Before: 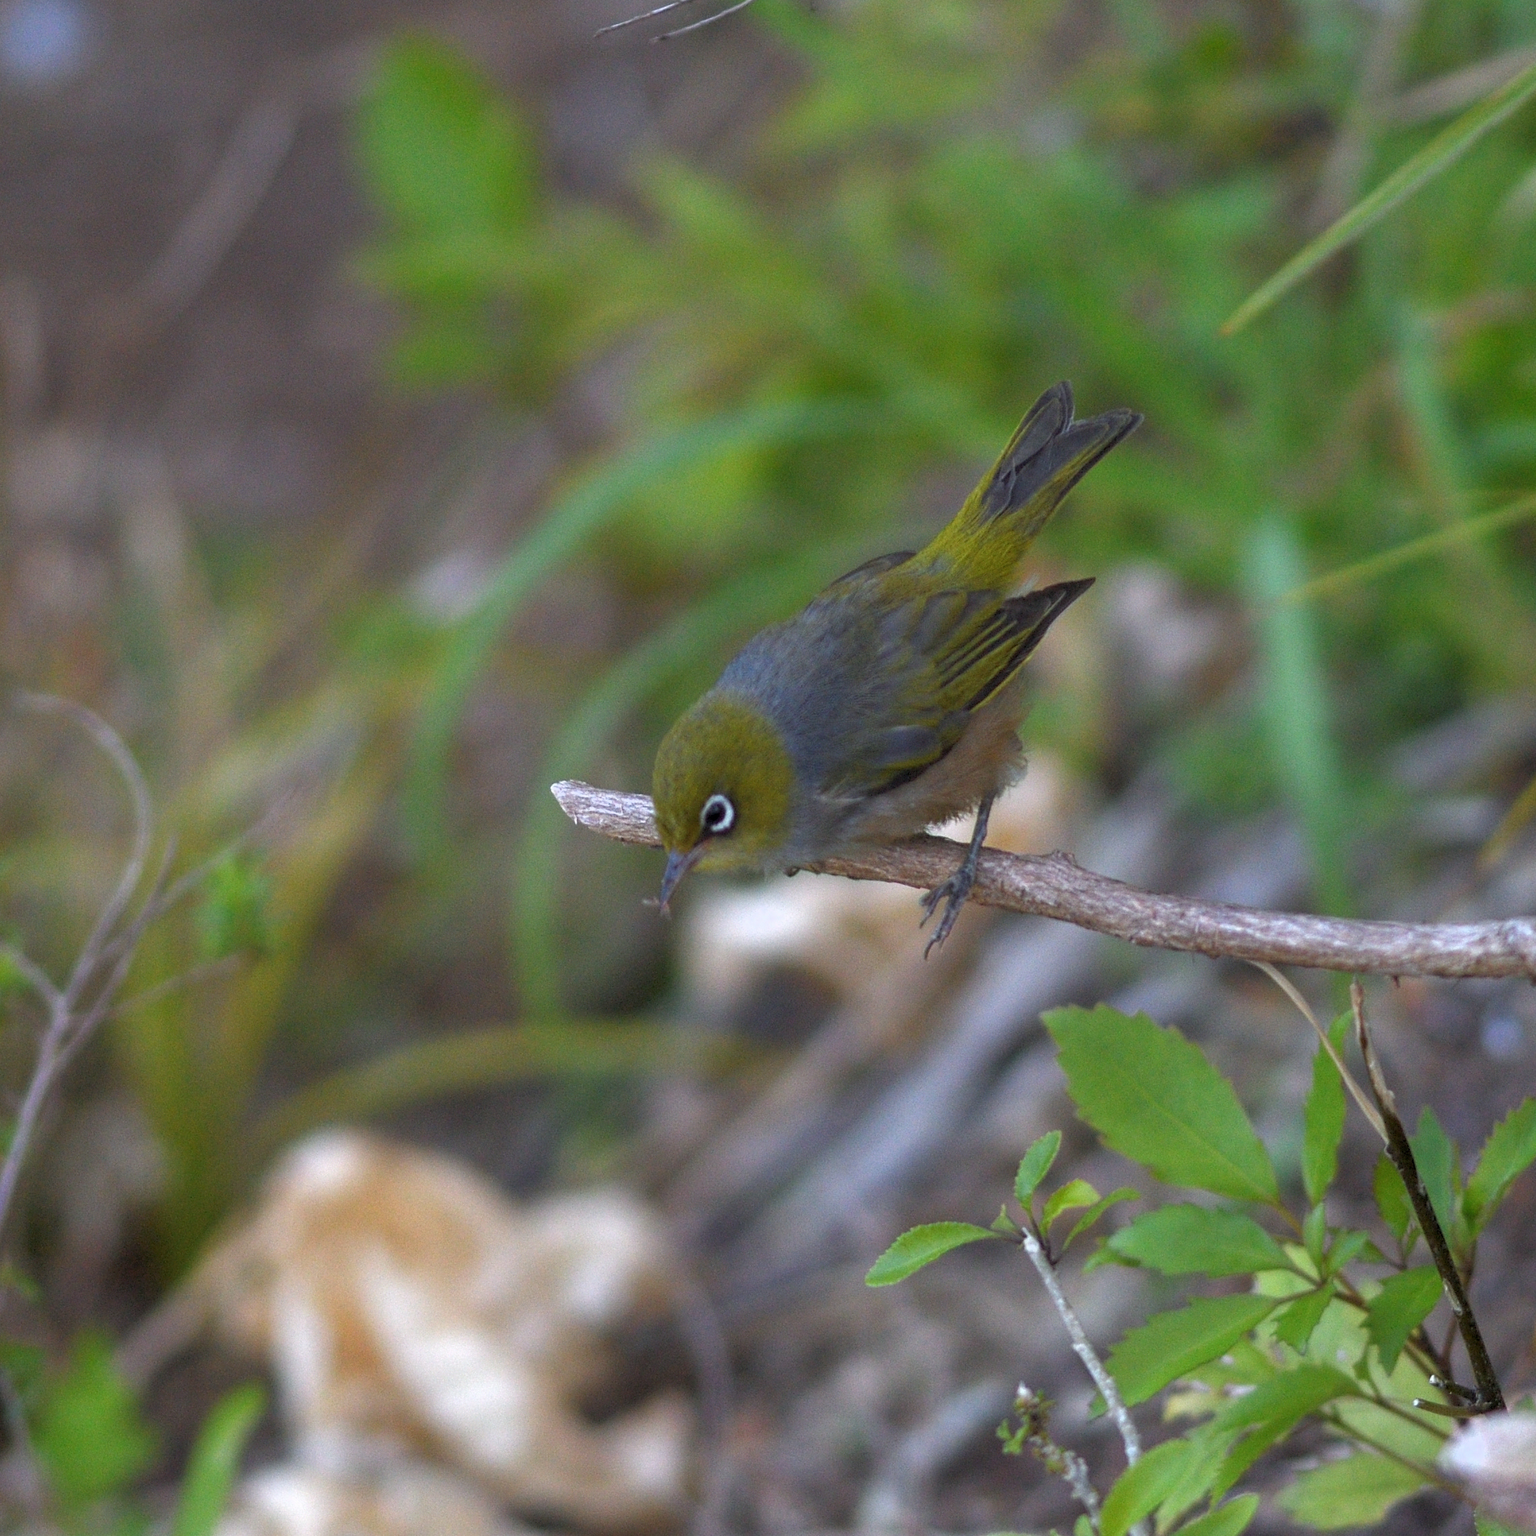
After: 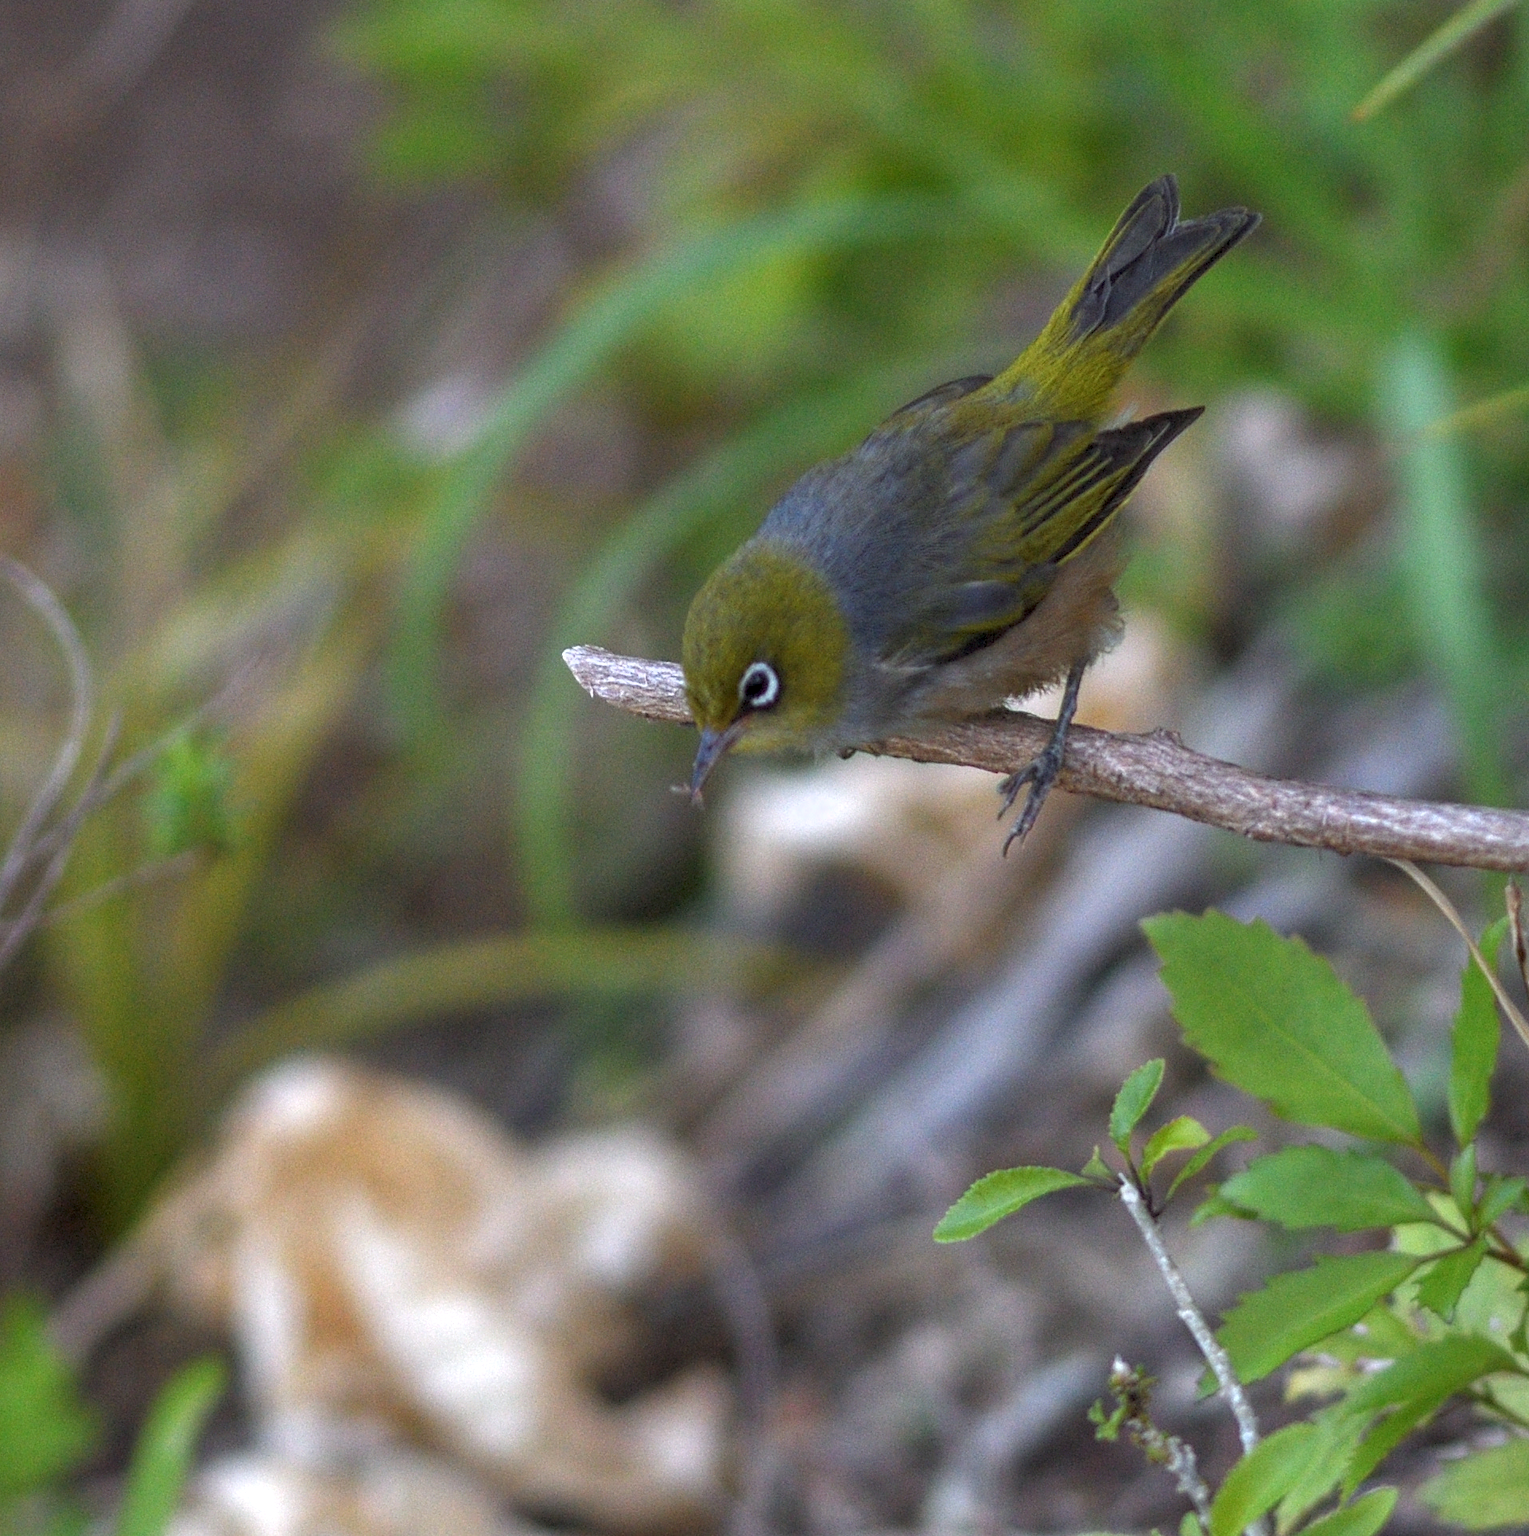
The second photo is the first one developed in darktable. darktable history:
crop and rotate: left 4.9%, top 15.197%, right 10.67%
local contrast: on, module defaults
